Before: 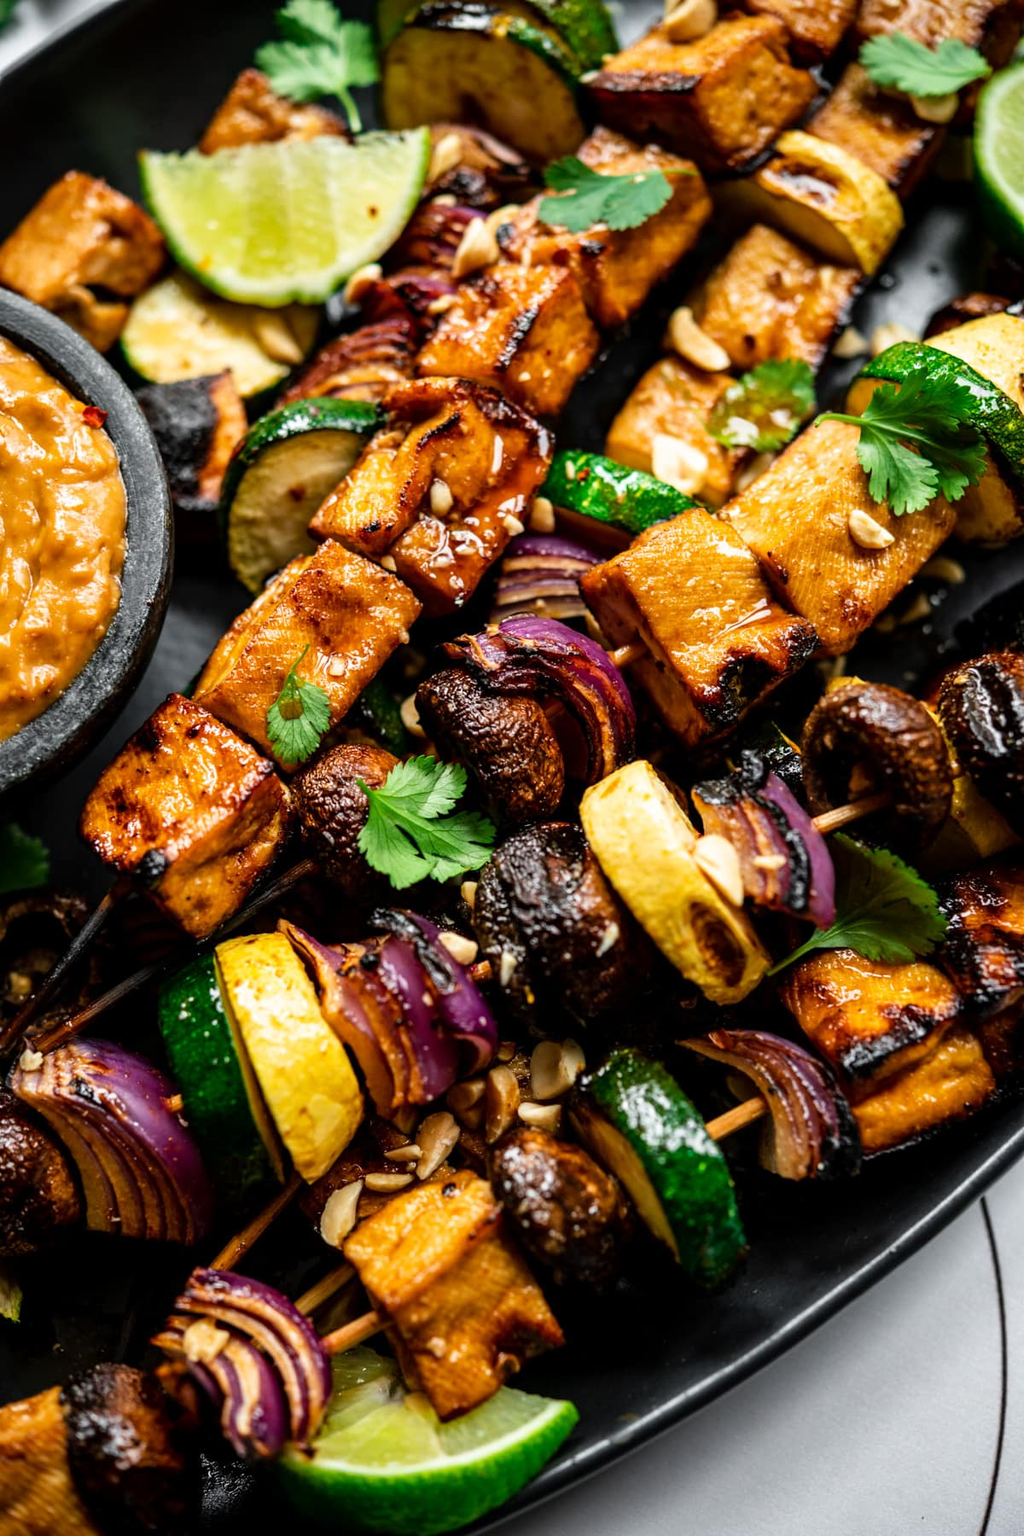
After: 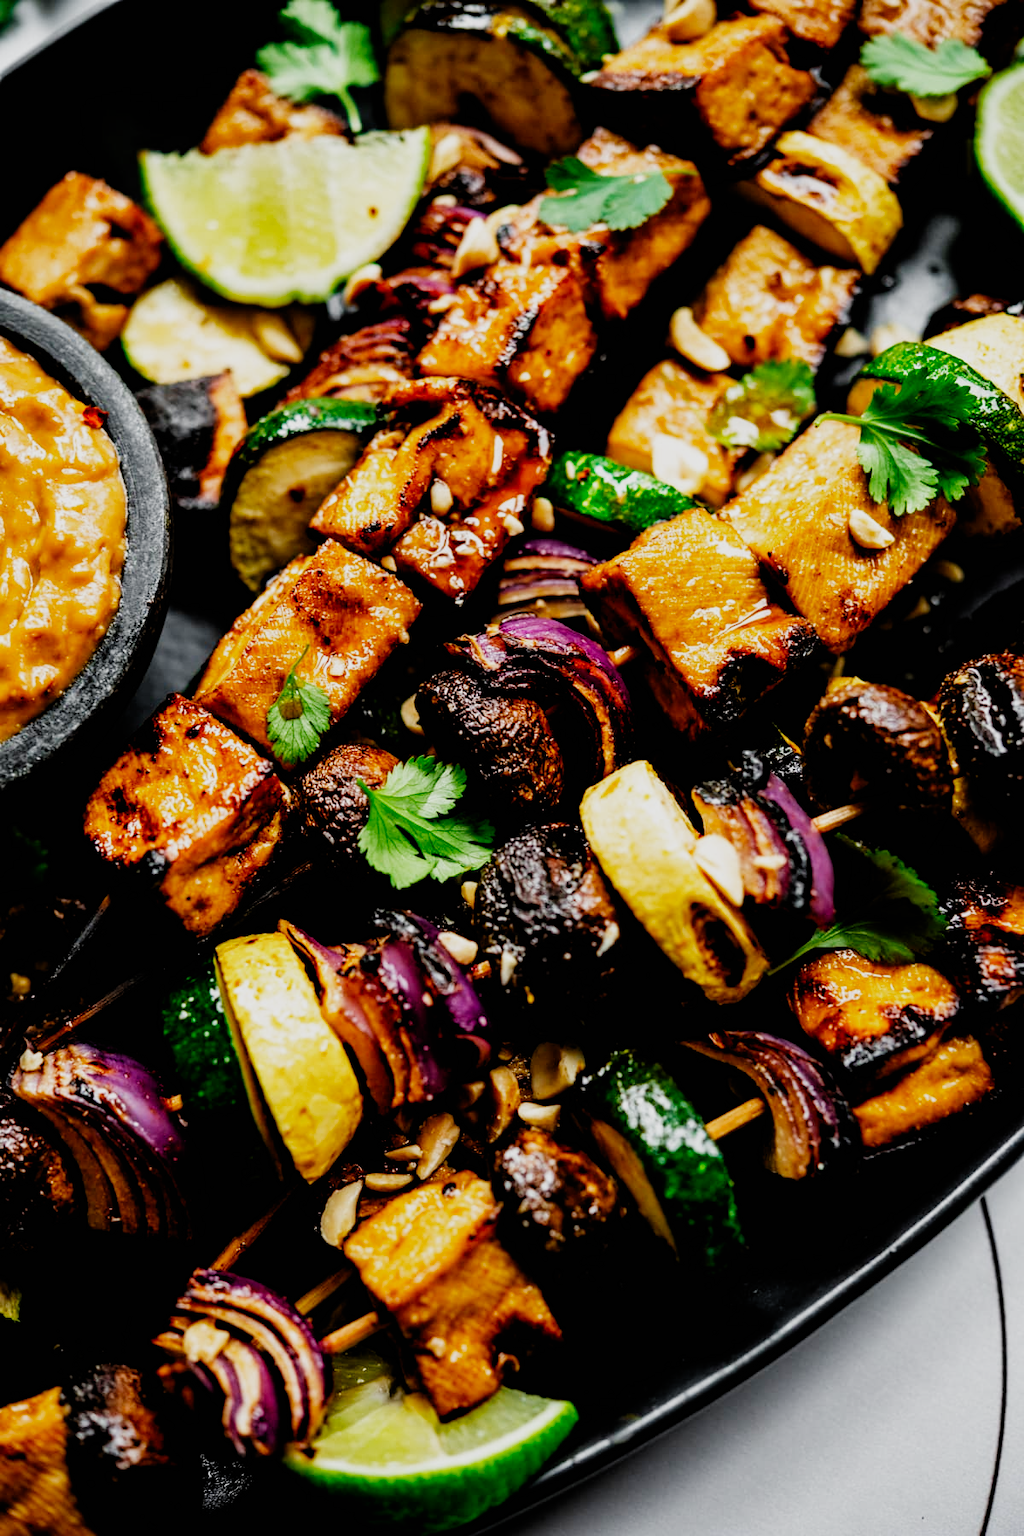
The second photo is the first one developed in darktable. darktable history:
filmic rgb: black relative exposure -5.14 EV, white relative exposure 3.98 EV, threshold 3.02 EV, hardness 2.89, contrast 1.299, preserve chrominance no, color science v5 (2021), enable highlight reconstruction true
